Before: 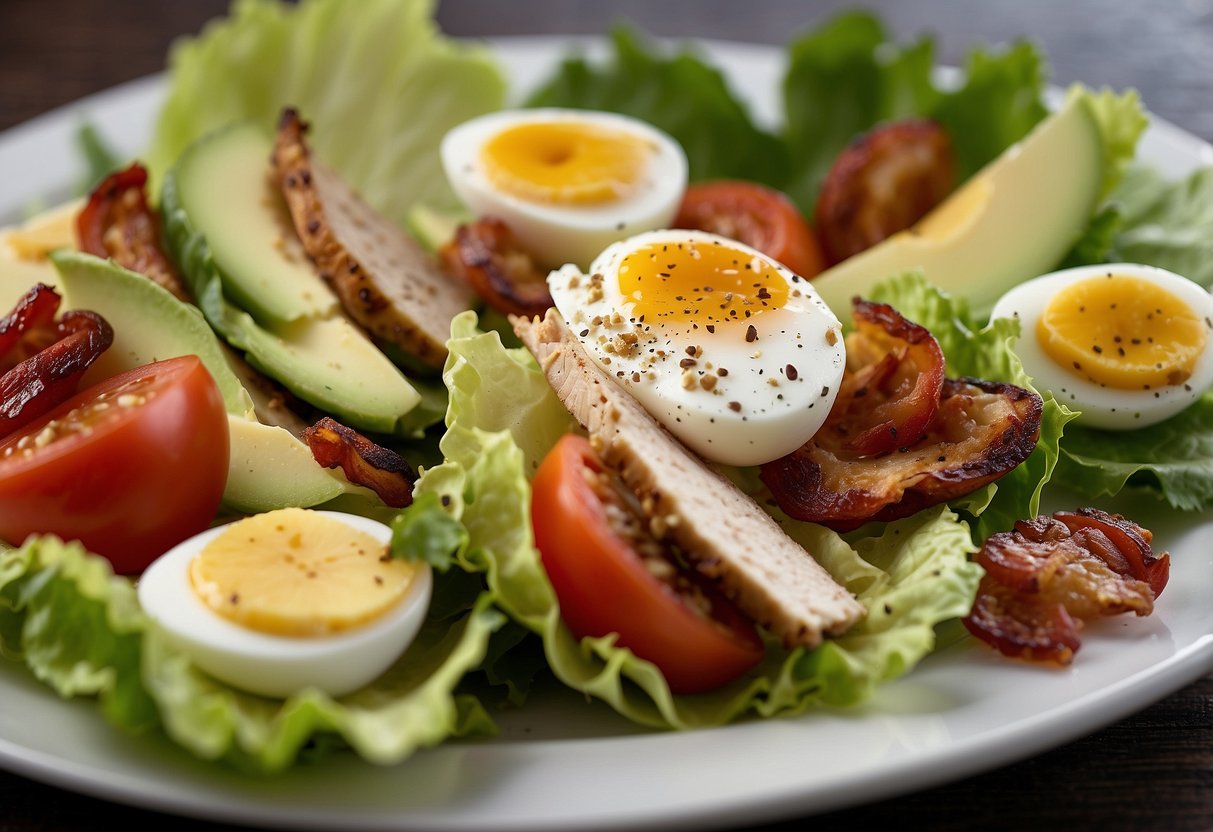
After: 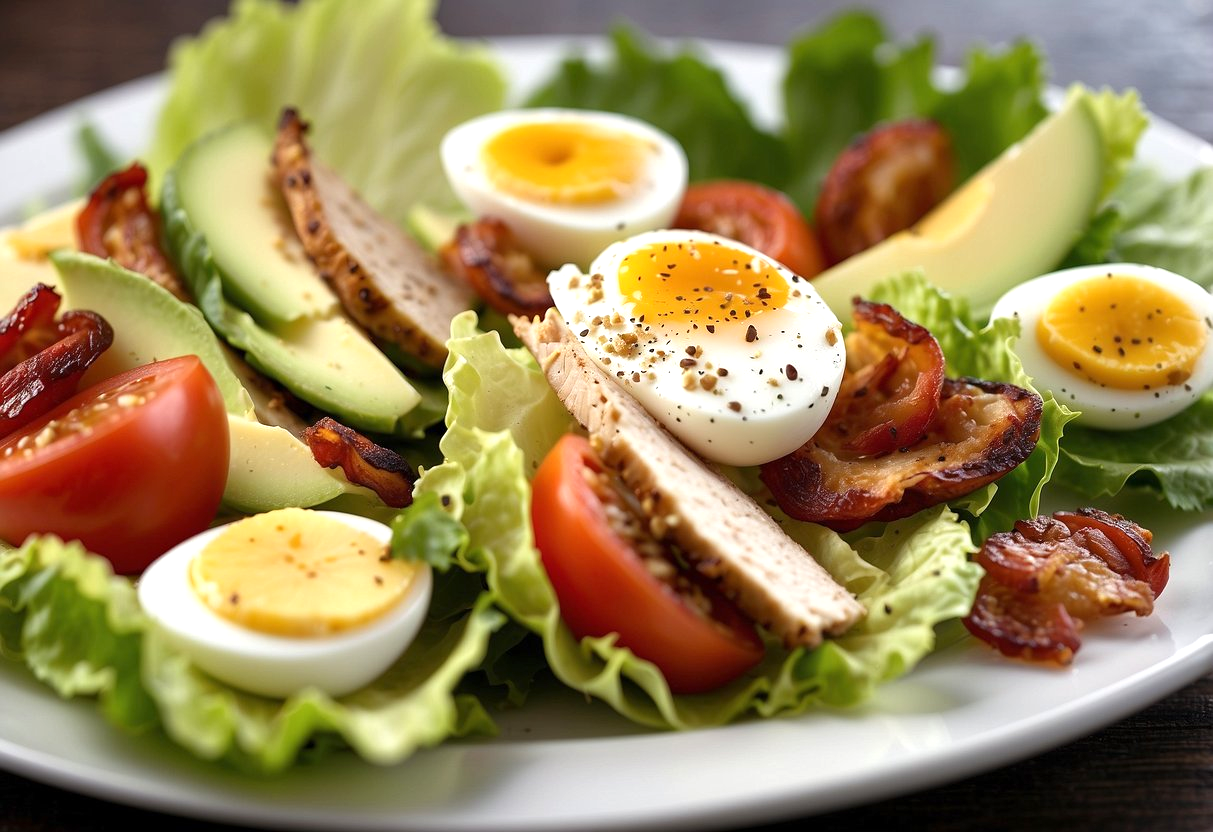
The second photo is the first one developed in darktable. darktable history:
exposure: exposure 0.497 EV, compensate exposure bias true, compensate highlight preservation false
